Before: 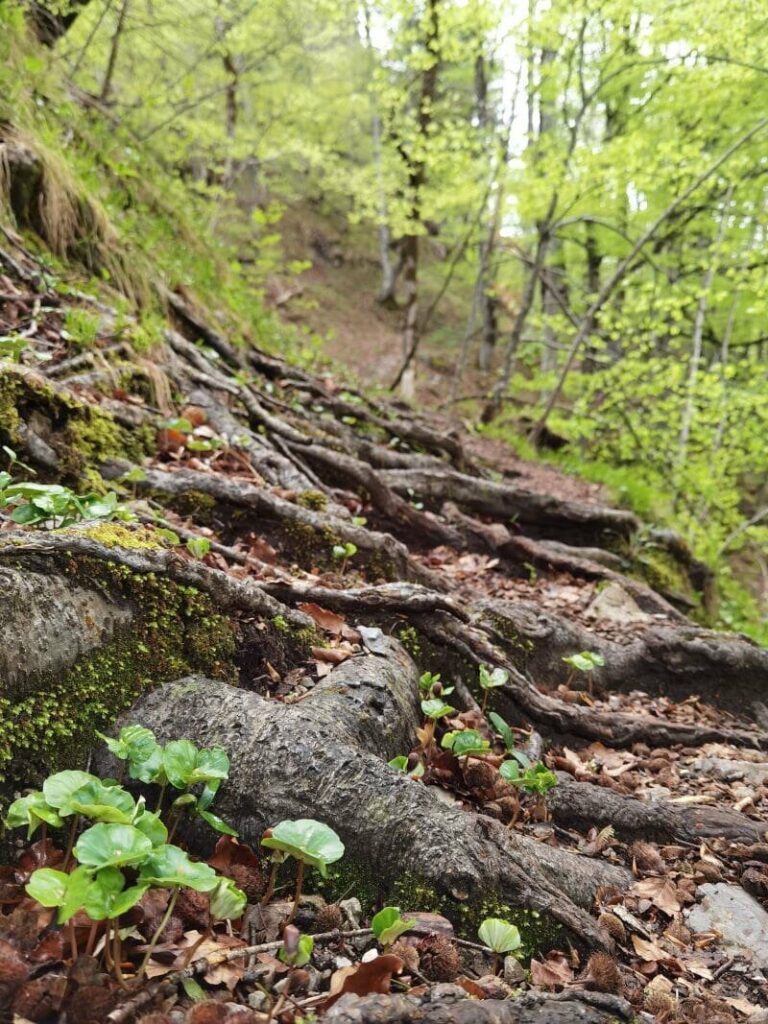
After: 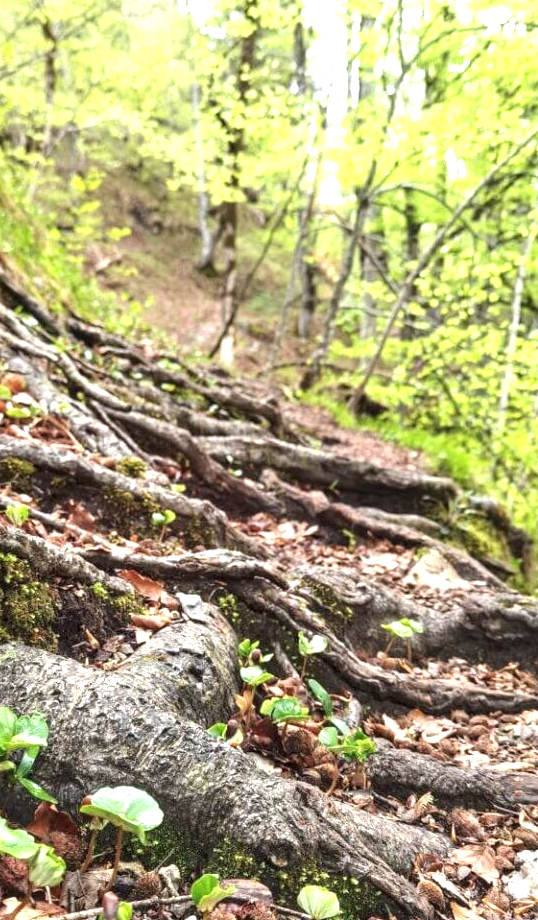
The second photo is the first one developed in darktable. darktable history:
crop and rotate: left 23.653%, top 3.258%, right 6.218%, bottom 6.891%
local contrast: on, module defaults
exposure: exposure 1 EV, compensate highlight preservation false
